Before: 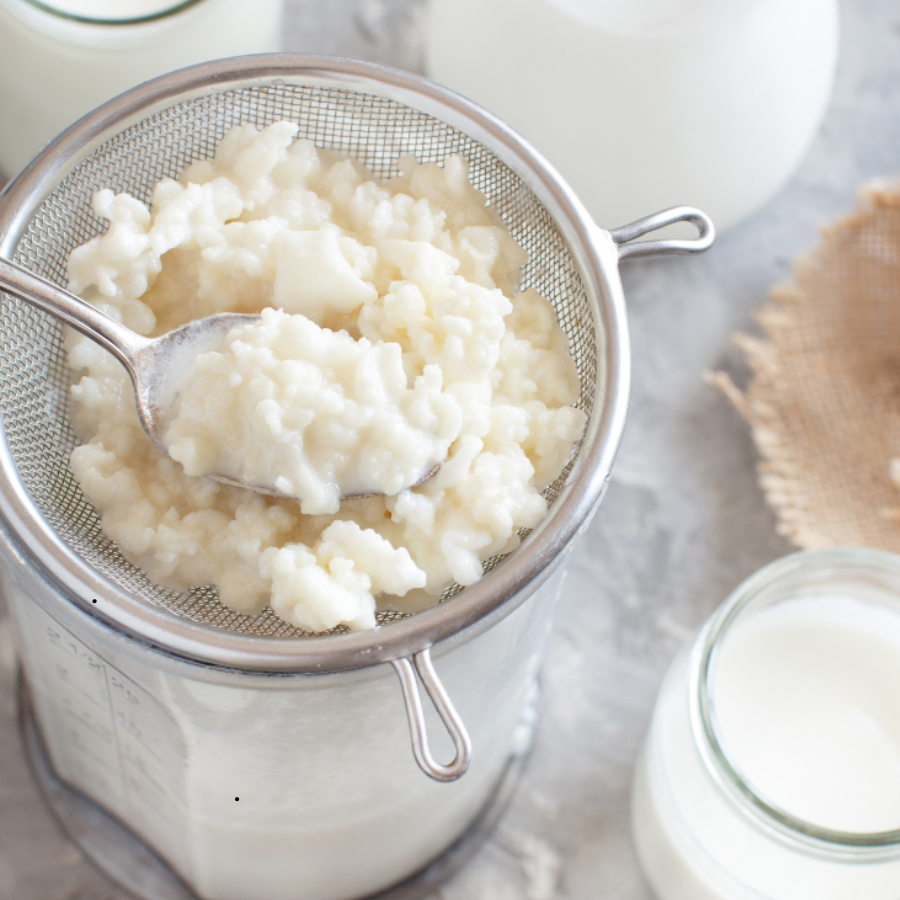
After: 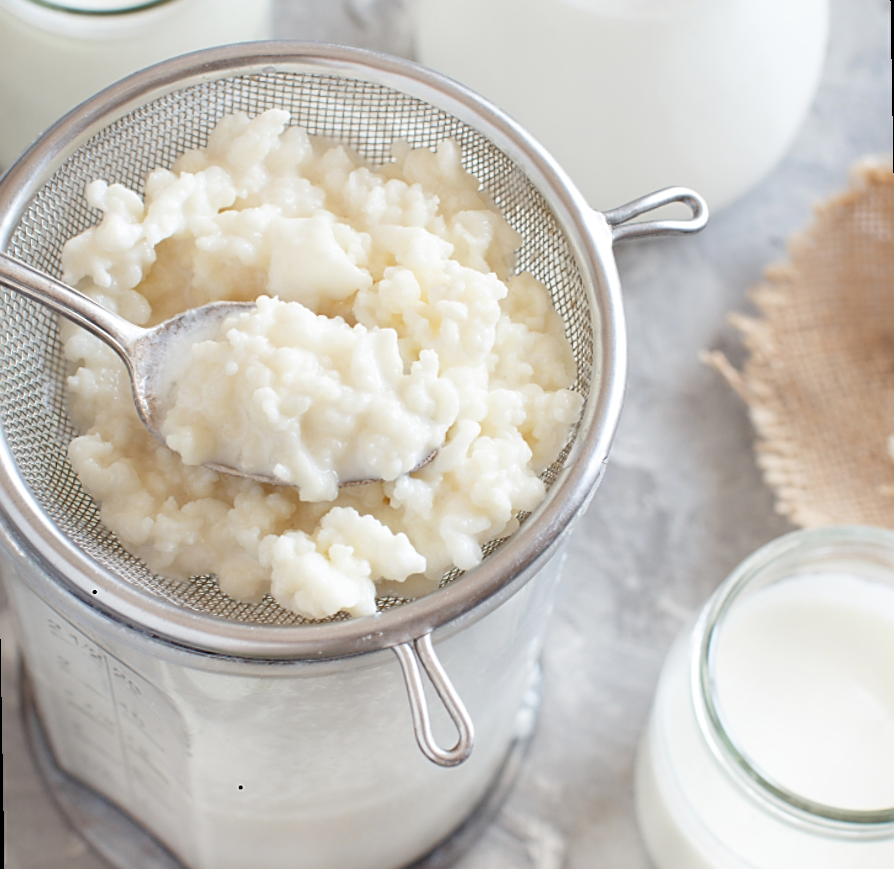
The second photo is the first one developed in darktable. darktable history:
rotate and perspective: rotation -1°, crop left 0.011, crop right 0.989, crop top 0.025, crop bottom 0.975
sharpen: on, module defaults
